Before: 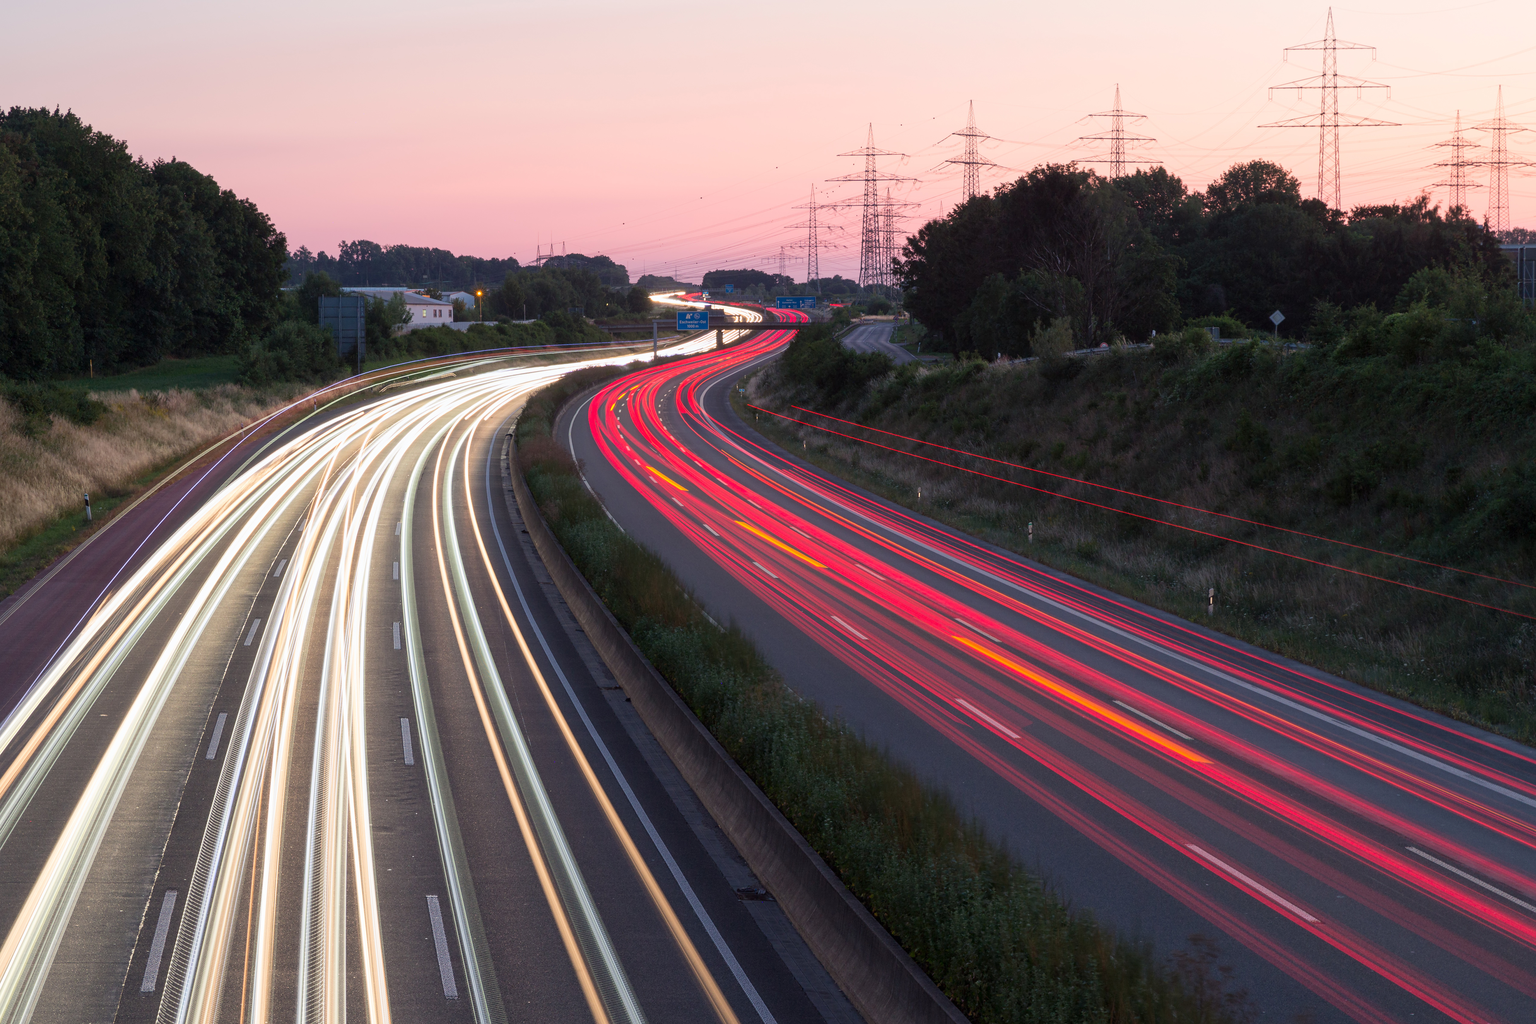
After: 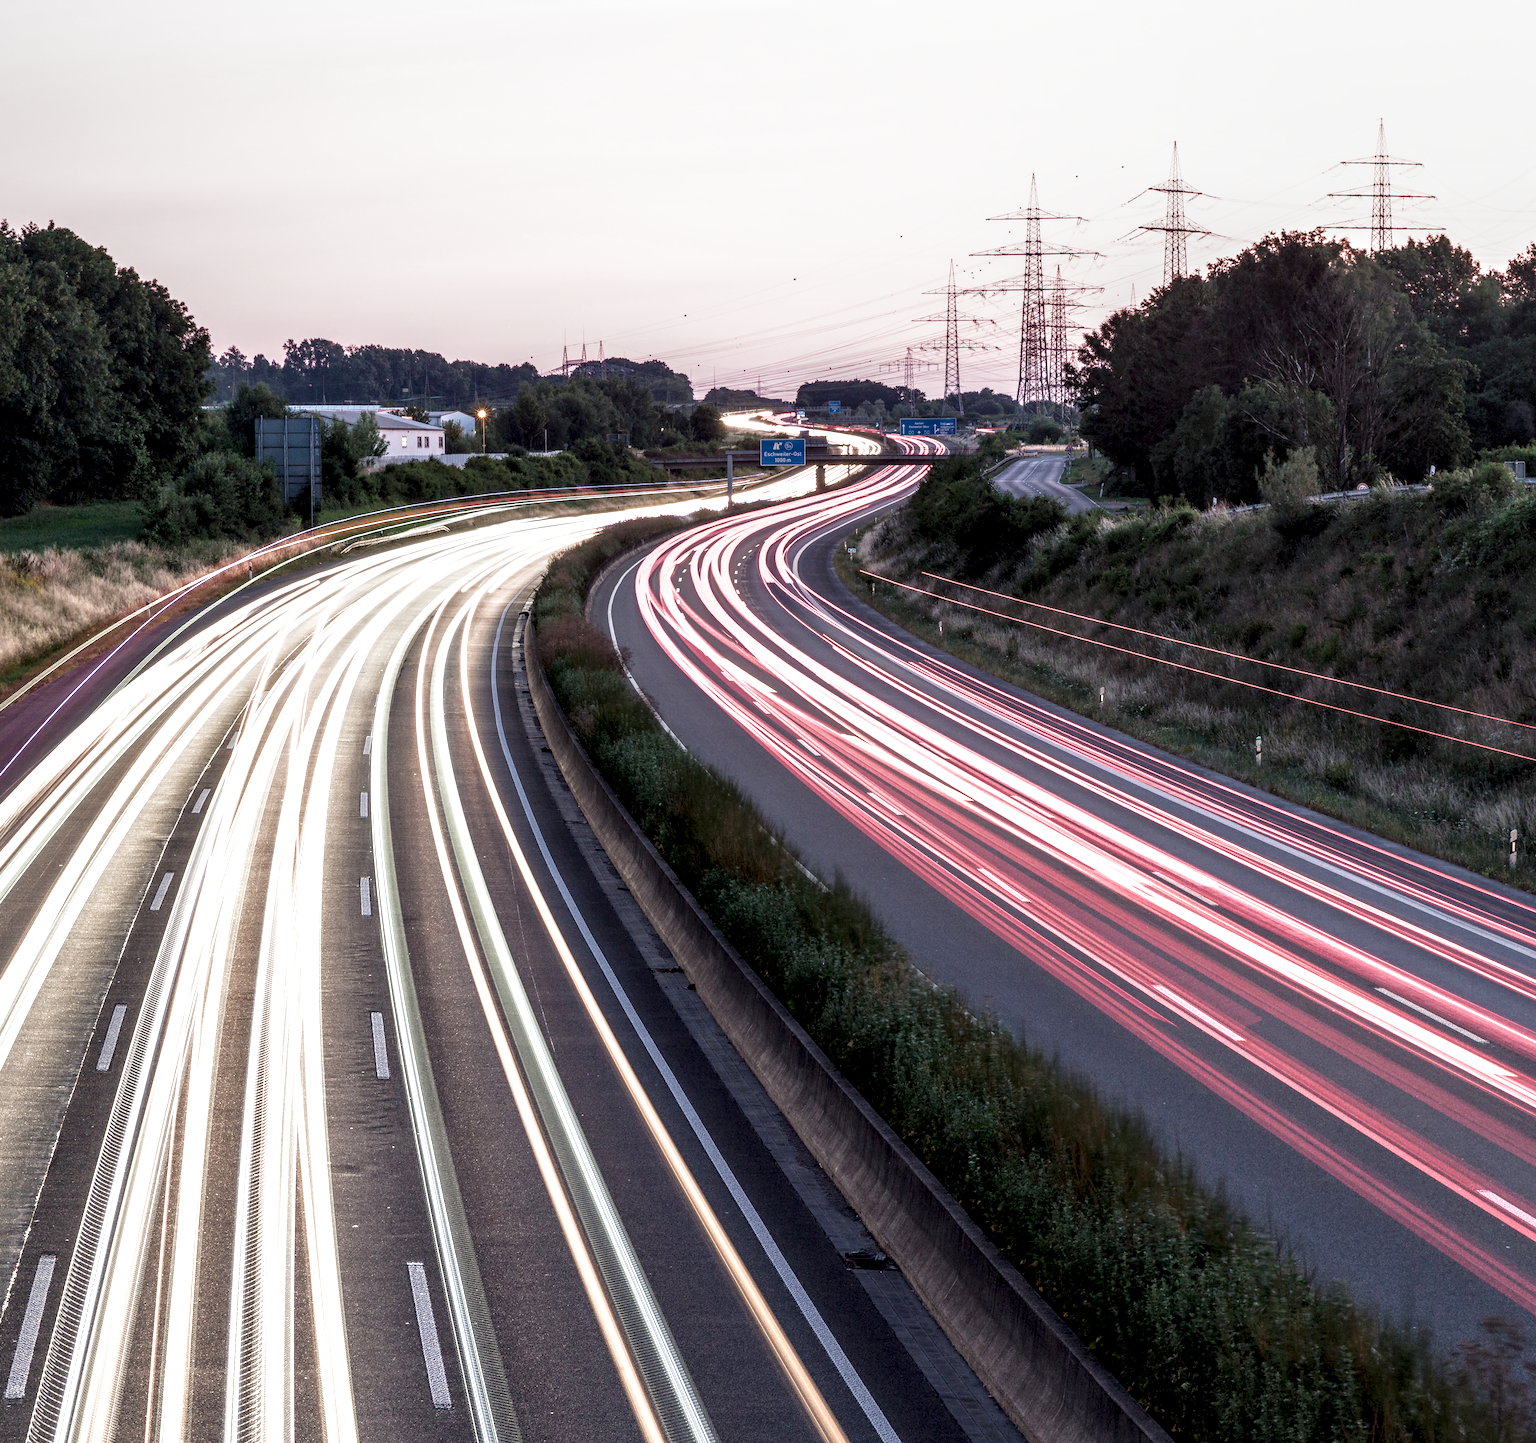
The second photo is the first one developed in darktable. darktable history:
filmic rgb: black relative exposure -16 EV, white relative exposure 2.93 EV, hardness 9.98, color science v4 (2020), iterations of high-quality reconstruction 0
exposure: exposure 0.609 EV, compensate highlight preservation false
crop and rotate: left 8.979%, right 20.077%
local contrast: highlights 18%, detail 185%
